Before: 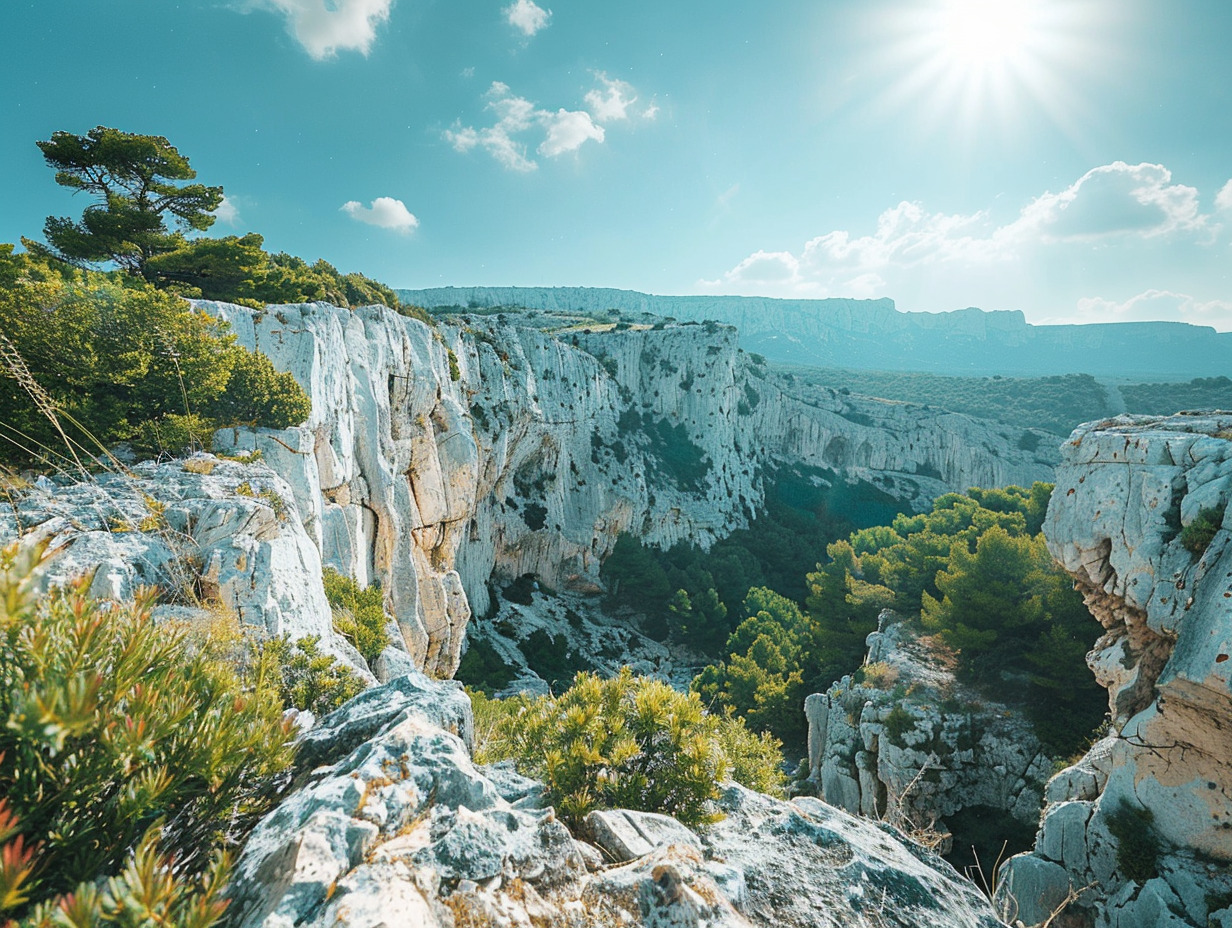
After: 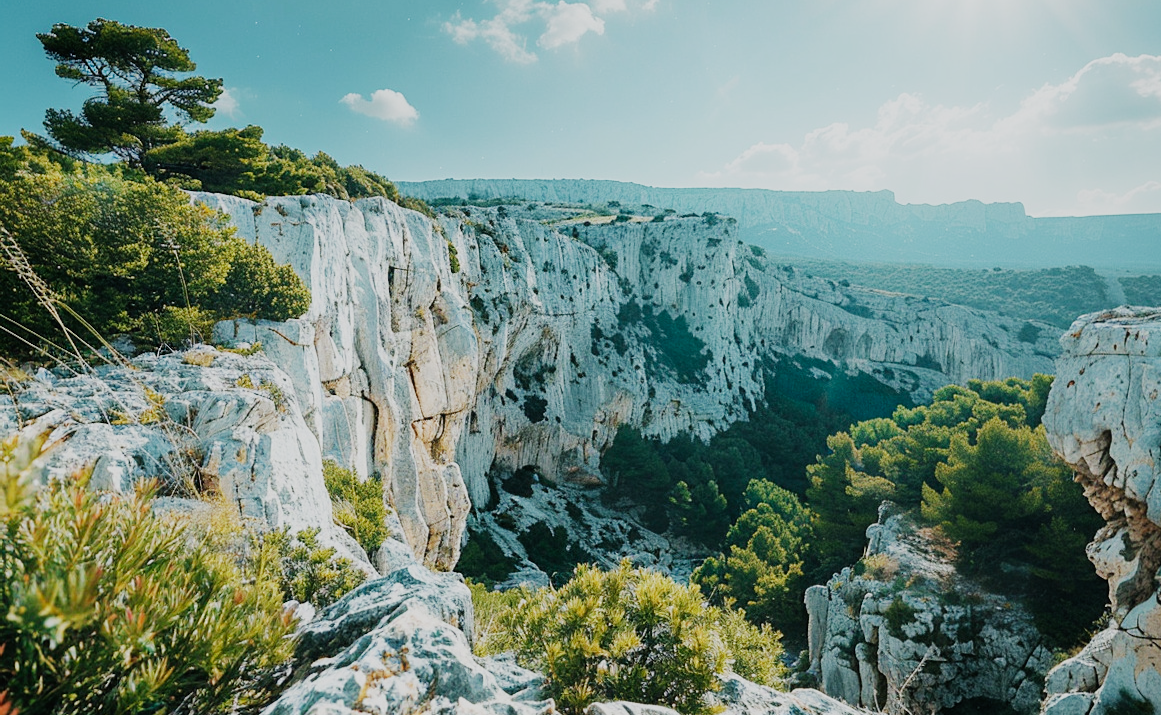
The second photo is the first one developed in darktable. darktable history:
crop and rotate: angle 0.03°, top 11.643%, right 5.651%, bottom 11.189%
sigmoid: skew -0.2, preserve hue 0%, red attenuation 0.1, red rotation 0.035, green attenuation 0.1, green rotation -0.017, blue attenuation 0.15, blue rotation -0.052, base primaries Rec2020
